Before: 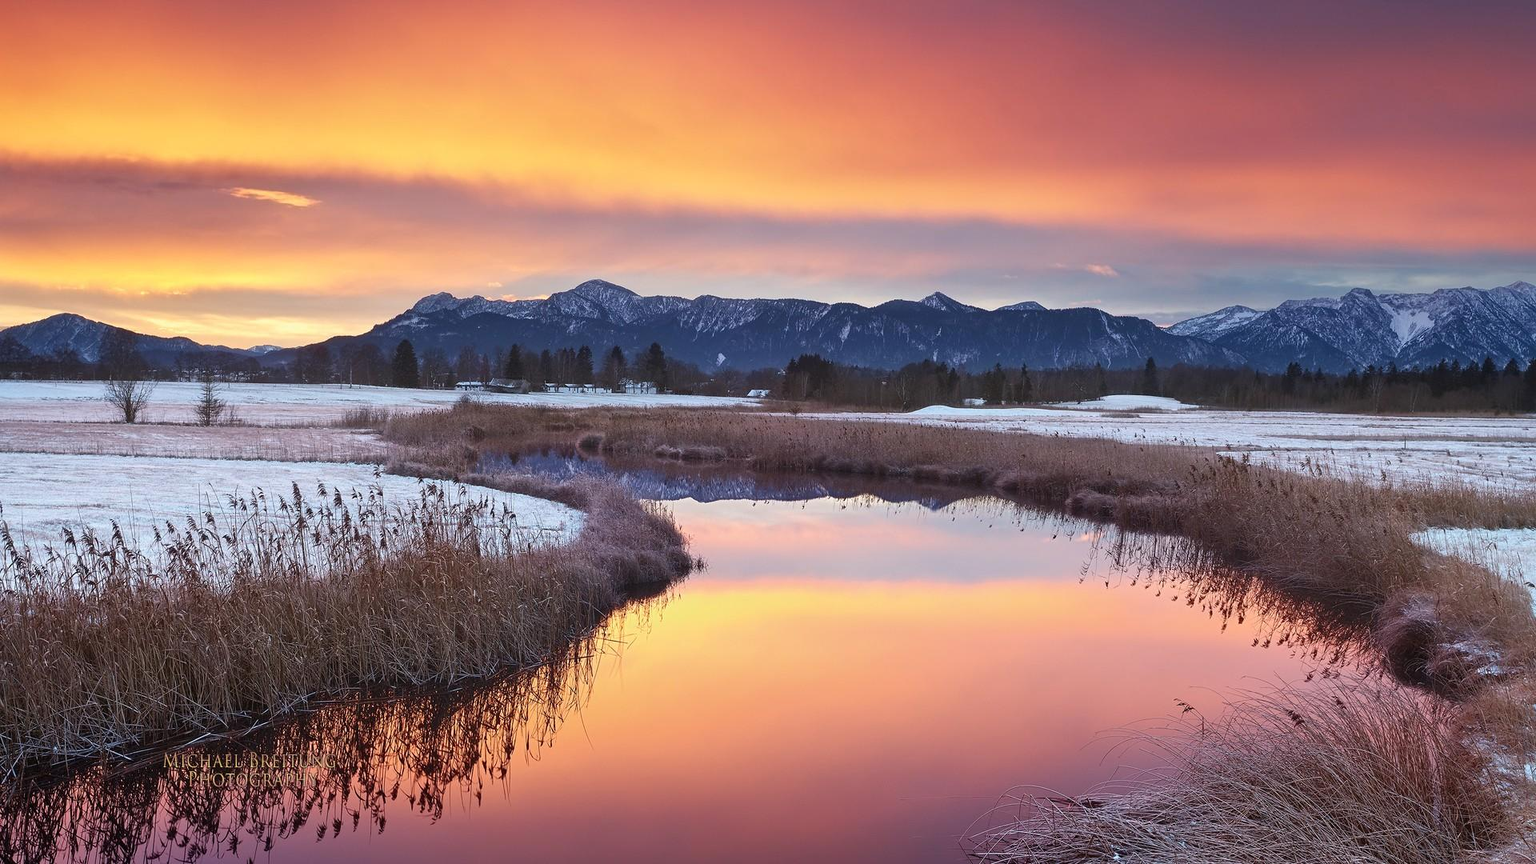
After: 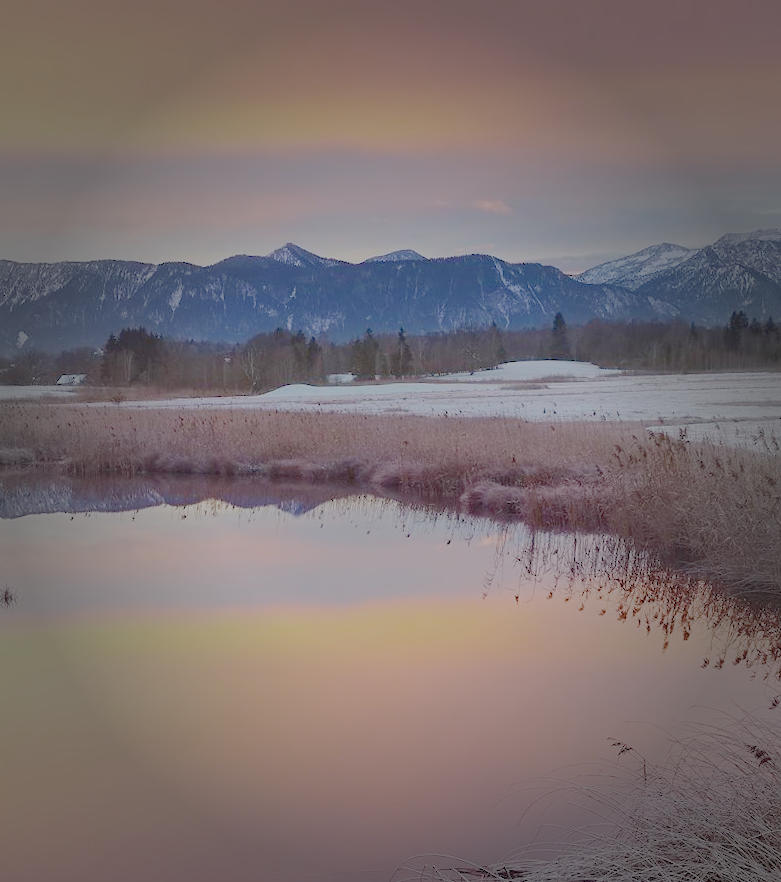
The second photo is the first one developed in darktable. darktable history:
rotate and perspective: rotation -2.56°, automatic cropping off
tone equalizer: on, module defaults
crop: left 45.721%, top 13.393%, right 14.118%, bottom 10.01%
filmic rgb: white relative exposure 8 EV, threshold 3 EV, structure ↔ texture 100%, target black luminance 0%, hardness 2.44, latitude 76.53%, contrast 0.562, shadows ↔ highlights balance 0%, preserve chrominance no, color science v4 (2020), iterations of high-quality reconstruction 10, type of noise poissonian, enable highlight reconstruction true
color balance rgb: perceptual saturation grading › global saturation 25%, perceptual brilliance grading › mid-tones 10%, perceptual brilliance grading › shadows 15%, global vibrance 20%
exposure: exposure 0.559 EV, compensate highlight preservation false
vignetting: fall-off start 48.41%, automatic ratio true, width/height ratio 1.29, unbound false
